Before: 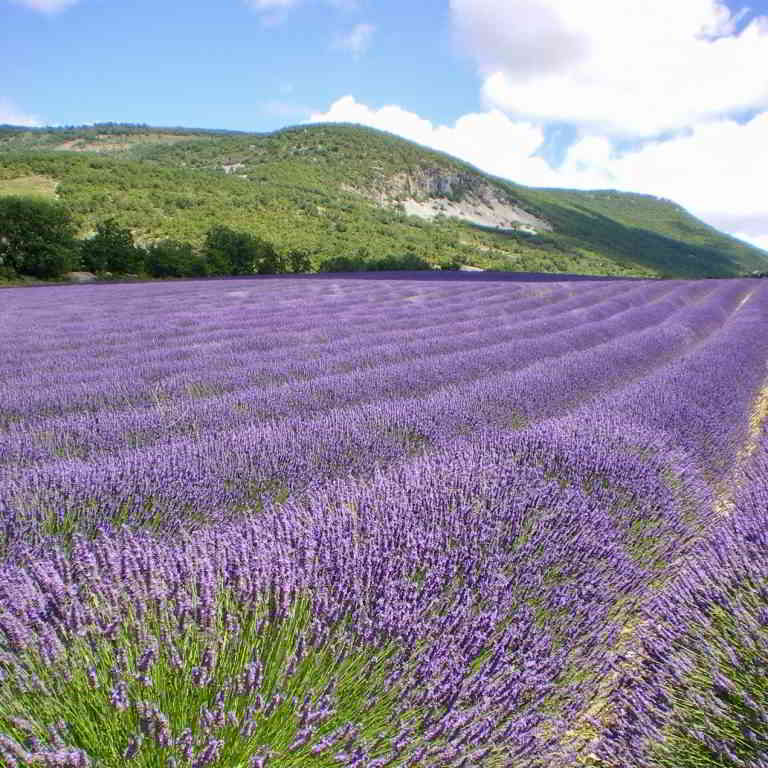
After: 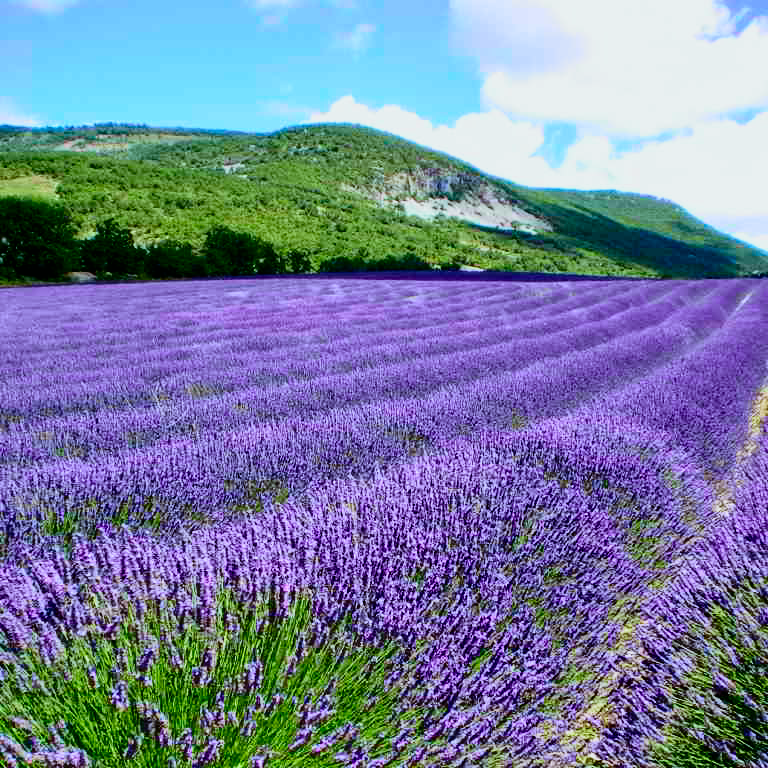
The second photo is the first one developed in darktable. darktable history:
white balance: red 0.924, blue 1.095
tone curve: curves: ch0 [(0, 0.003) (0.044, 0.032) (0.12, 0.089) (0.19, 0.175) (0.271, 0.294) (0.457, 0.546) (0.588, 0.71) (0.701, 0.815) (0.86, 0.922) (1, 0.982)]; ch1 [(0, 0) (0.247, 0.215) (0.433, 0.382) (0.466, 0.426) (0.493, 0.481) (0.501, 0.5) (0.517, 0.524) (0.557, 0.582) (0.598, 0.651) (0.671, 0.735) (0.796, 0.85) (1, 1)]; ch2 [(0, 0) (0.249, 0.216) (0.357, 0.317) (0.448, 0.432) (0.478, 0.492) (0.498, 0.499) (0.517, 0.53) (0.537, 0.57) (0.569, 0.623) (0.61, 0.663) (0.706, 0.75) (0.808, 0.809) (0.991, 0.968)], color space Lab, independent channels, preserve colors none
filmic rgb: black relative exposure -8.2 EV, white relative exposure 2.2 EV, threshold 3 EV, hardness 7.11, latitude 75%, contrast 1.325, highlights saturation mix -2%, shadows ↔ highlights balance 30%, preserve chrominance no, color science v5 (2021), contrast in shadows safe, contrast in highlights safe, enable highlight reconstruction true
exposure: exposure -0.582 EV, compensate highlight preservation false
